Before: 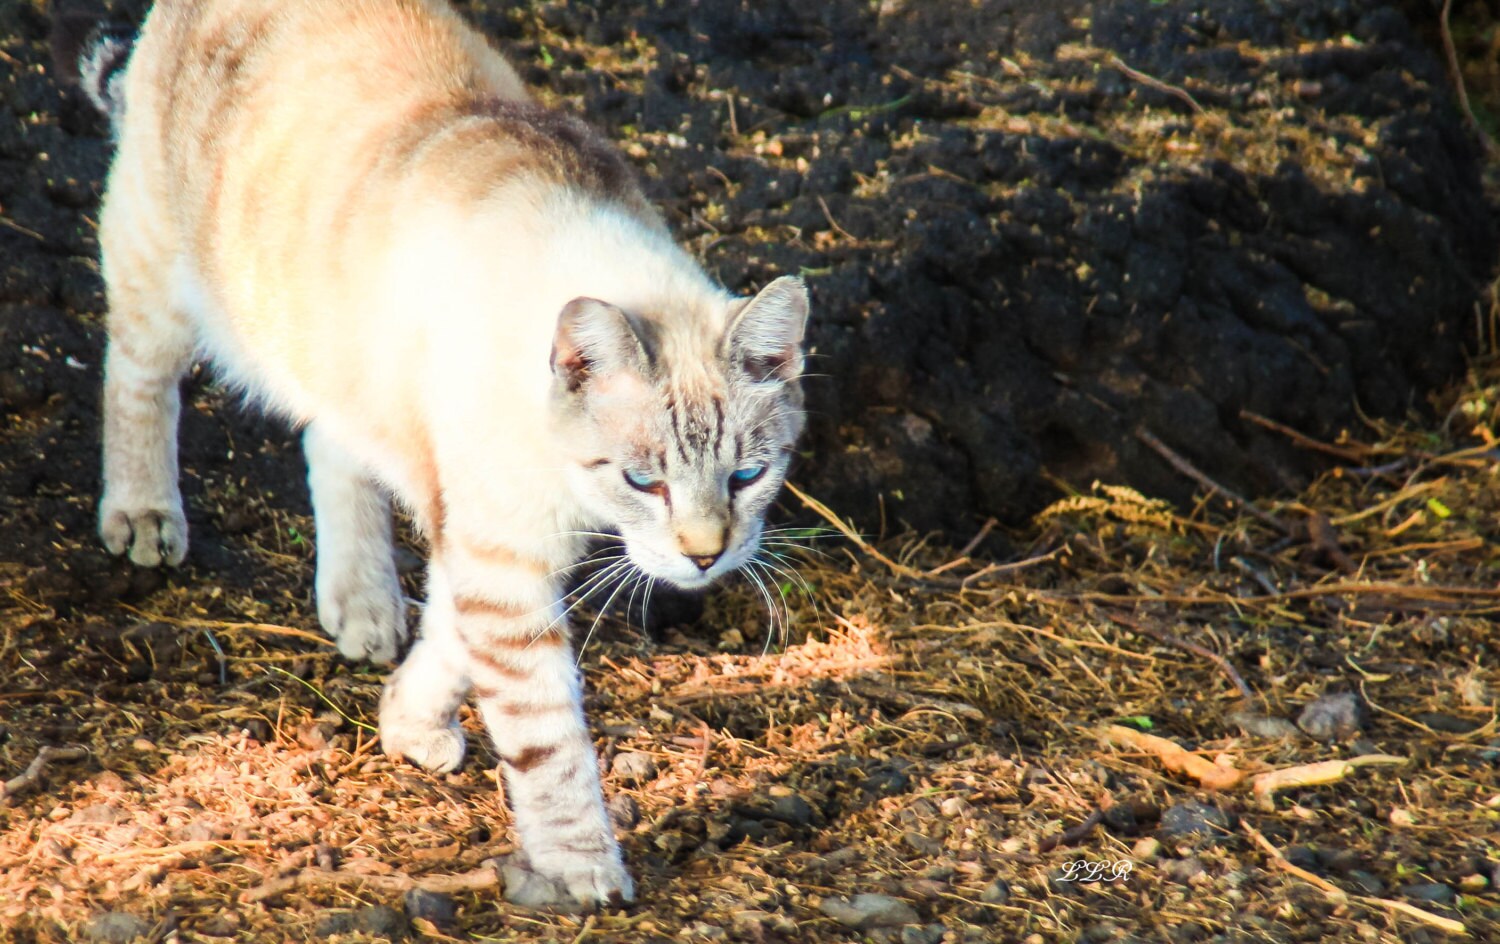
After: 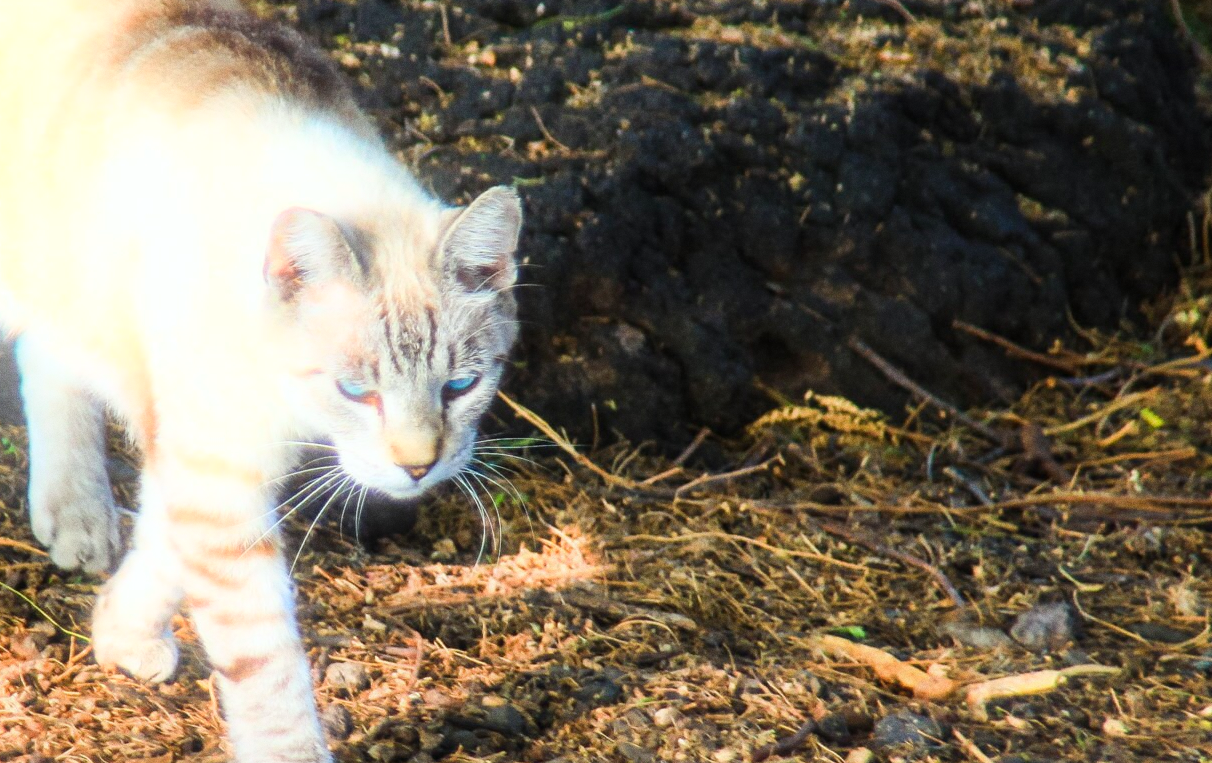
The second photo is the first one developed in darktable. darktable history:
bloom: size 5%, threshold 95%, strength 15%
grain: coarseness 0.47 ISO
crop: left 19.159%, top 9.58%, bottom 9.58%
white balance: red 0.982, blue 1.018
